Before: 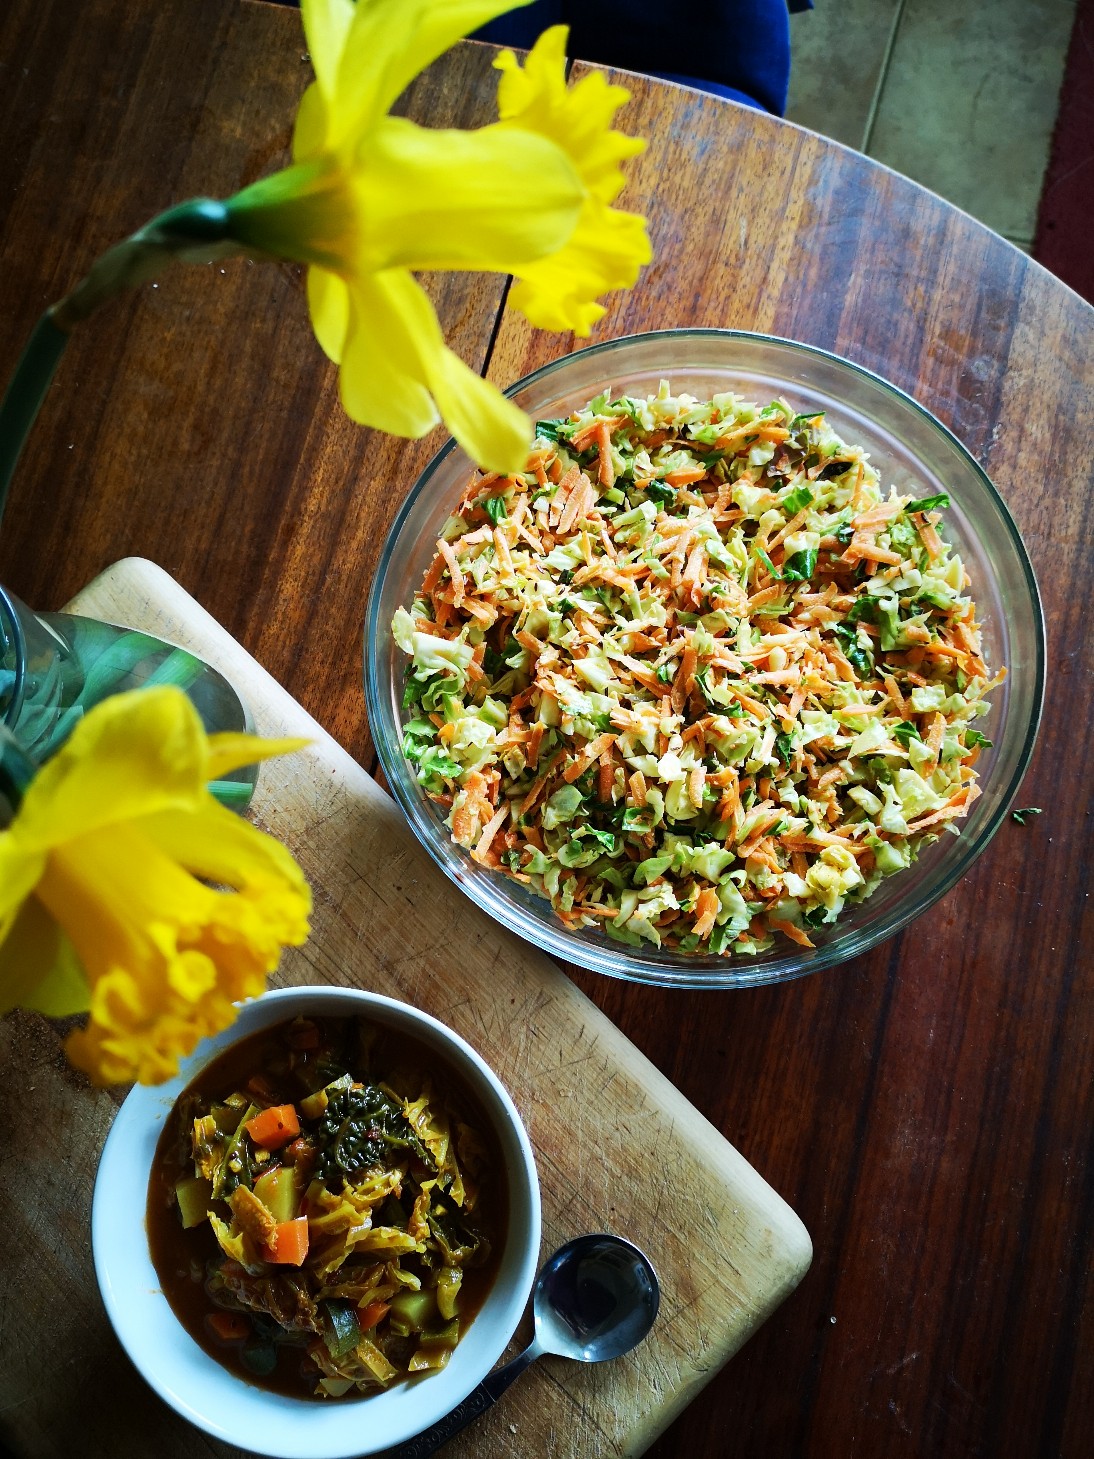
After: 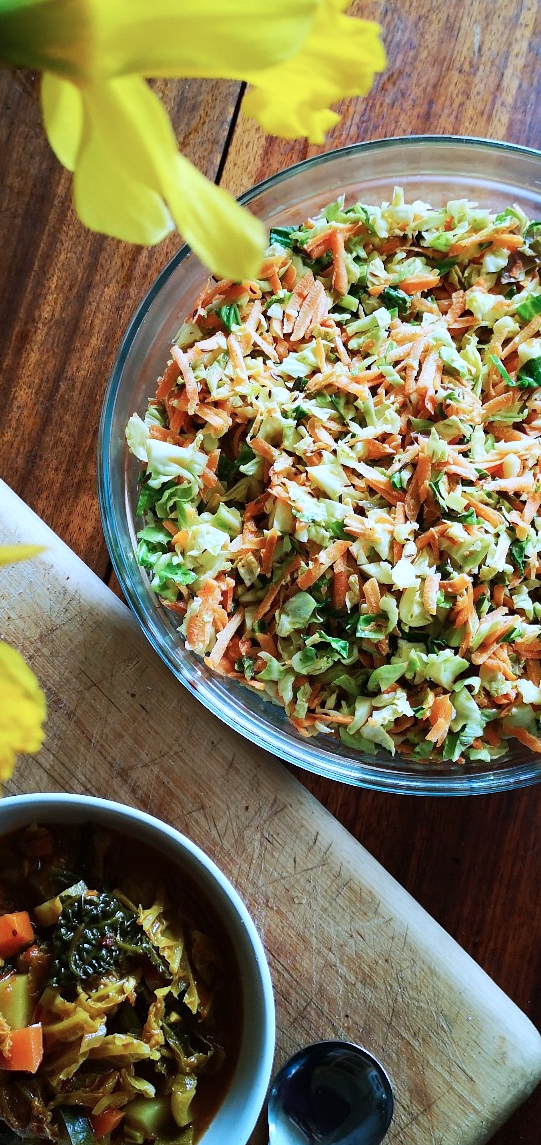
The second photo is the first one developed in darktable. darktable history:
color correction: highlights a* -2.24, highlights b* -18.1
color balance: on, module defaults
crop and rotate: angle 0.02°, left 24.353%, top 13.219%, right 26.156%, bottom 8.224%
